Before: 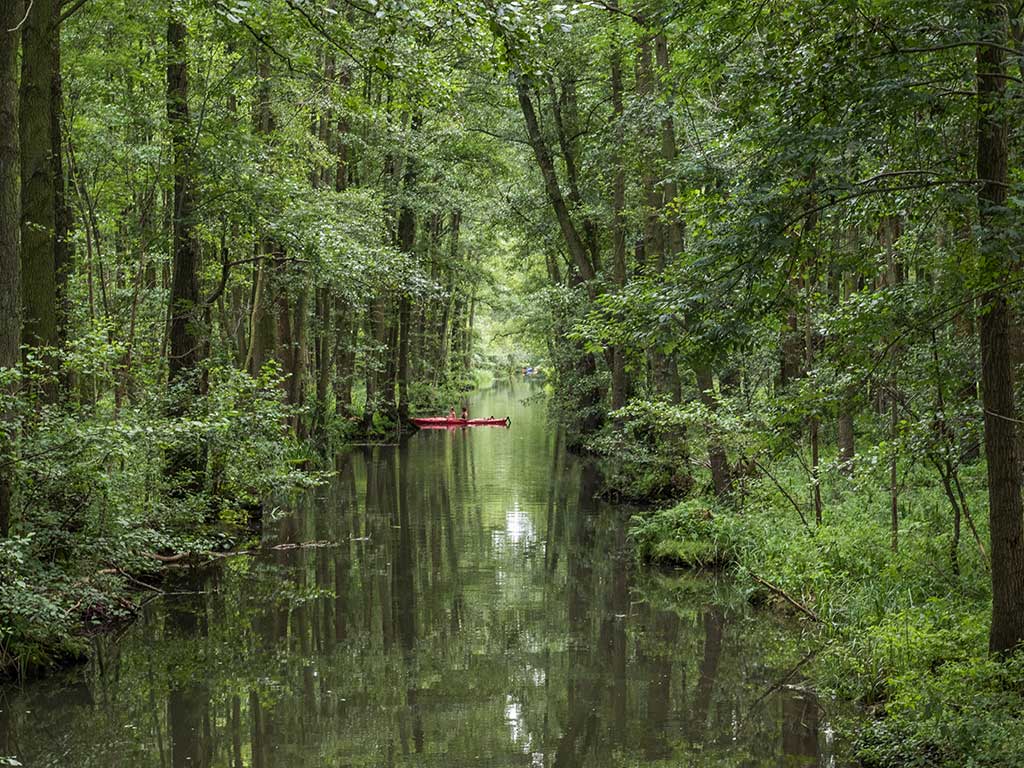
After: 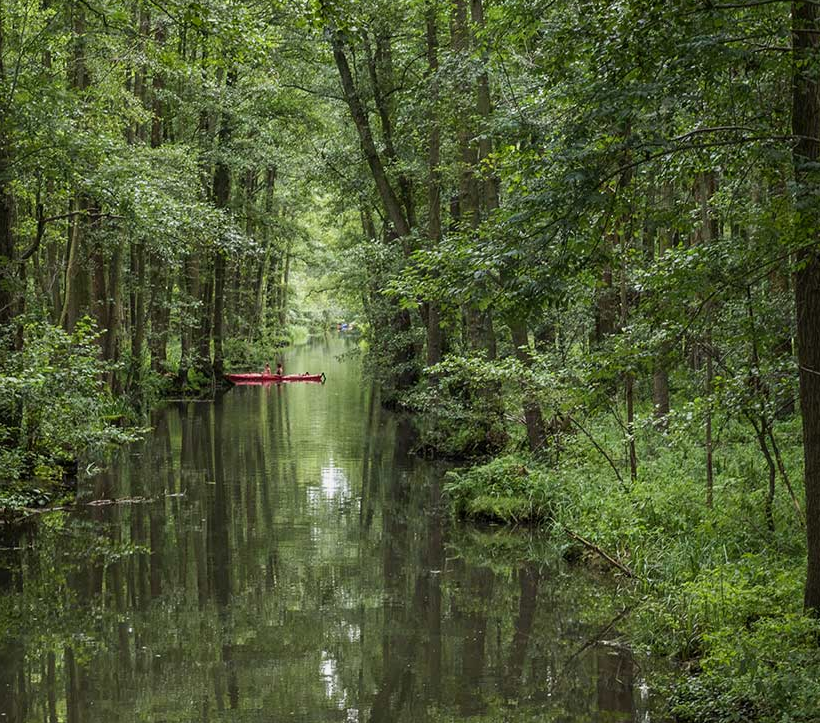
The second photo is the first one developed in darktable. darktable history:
exposure: exposure -0.144 EV, compensate exposure bias true, compensate highlight preservation false
crop and rotate: left 18.078%, top 5.757%, right 1.783%
color zones: curves: ch1 [(0.25, 0.5) (0.747, 0.71)], mix 38.51%
